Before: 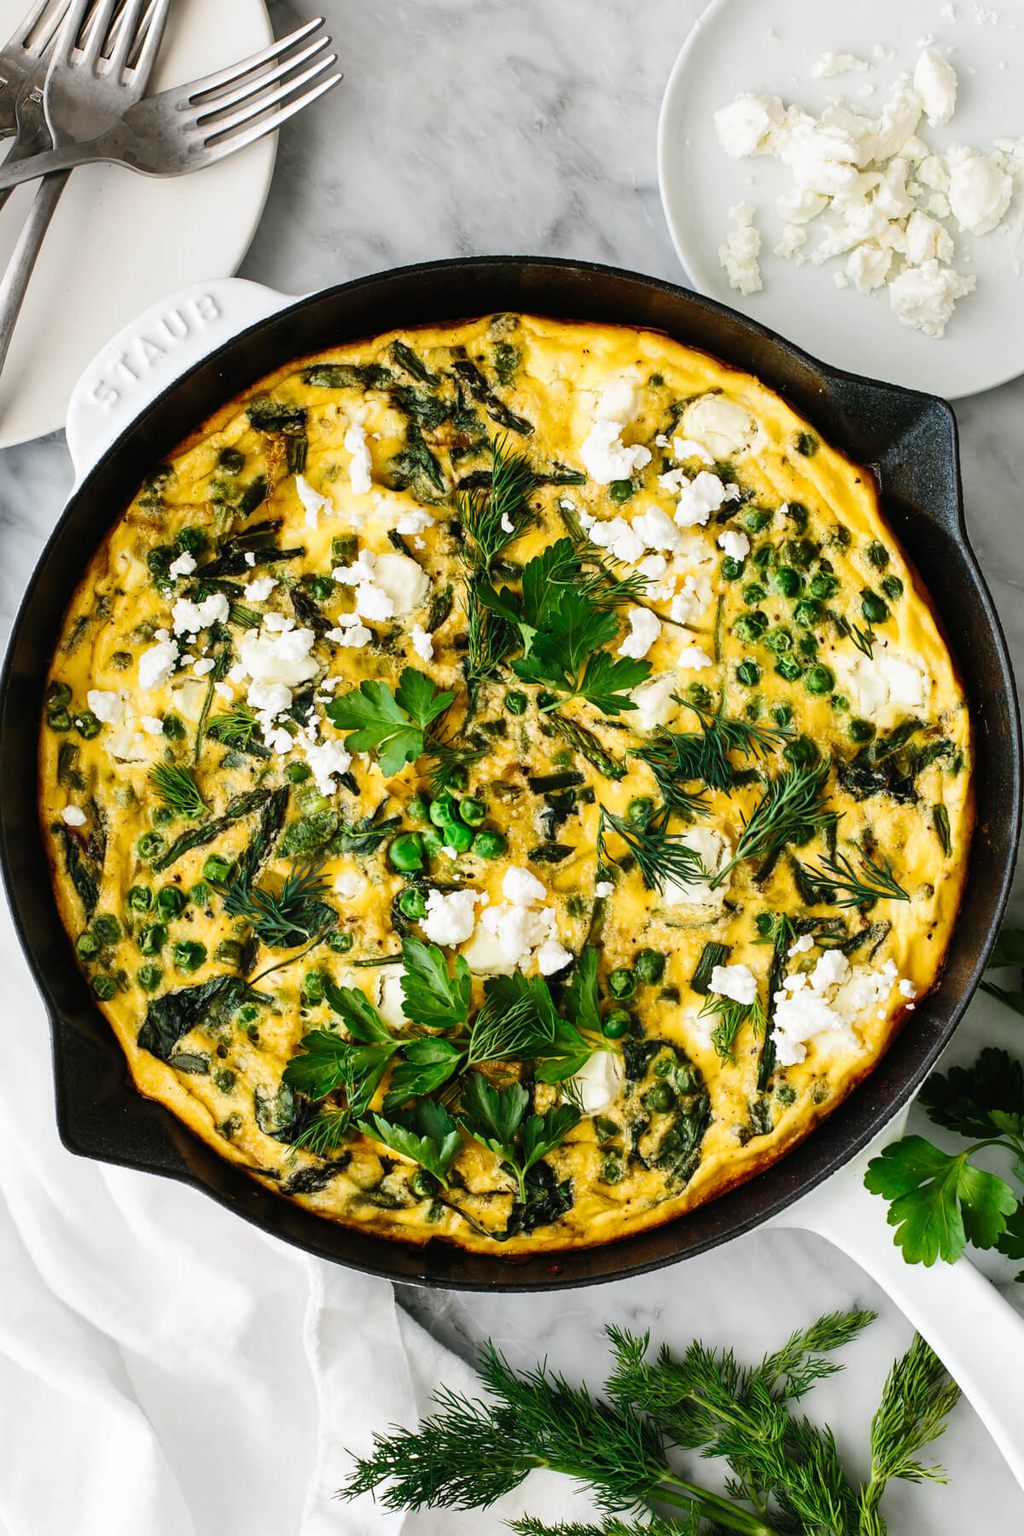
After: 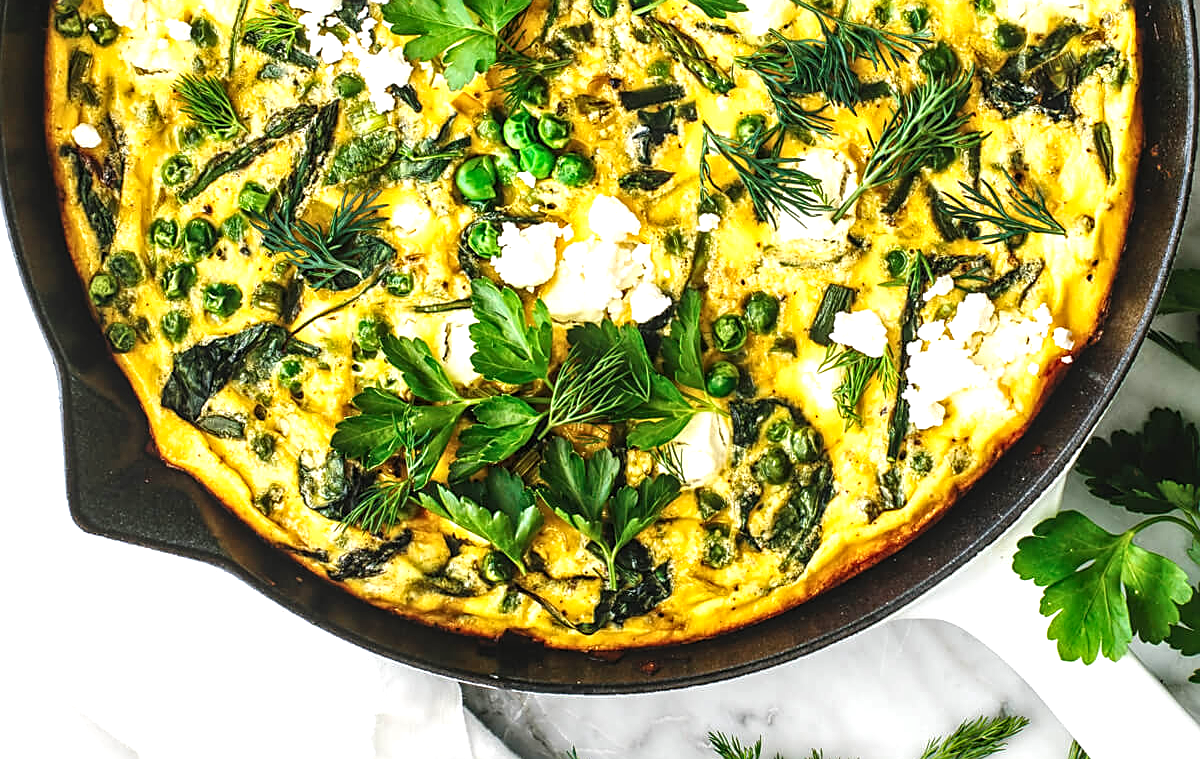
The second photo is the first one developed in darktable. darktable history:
exposure: black level correction 0, exposure 0.696 EV, compensate highlight preservation false
local contrast: on, module defaults
sharpen: on, module defaults
crop: top 45.576%, bottom 12.203%
